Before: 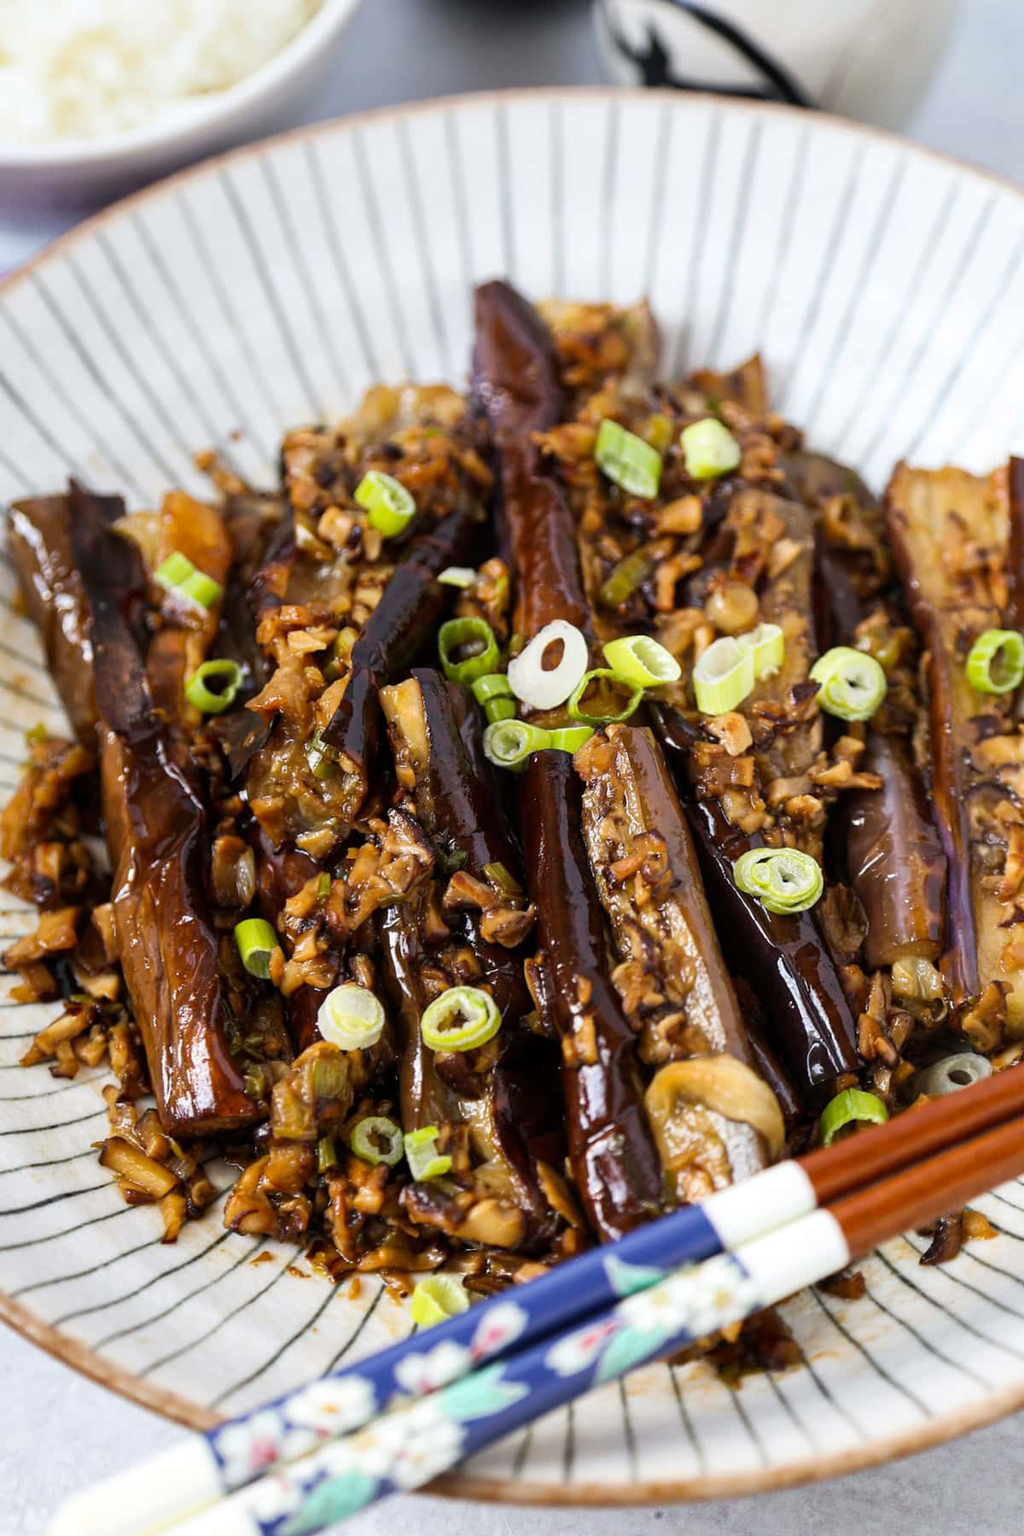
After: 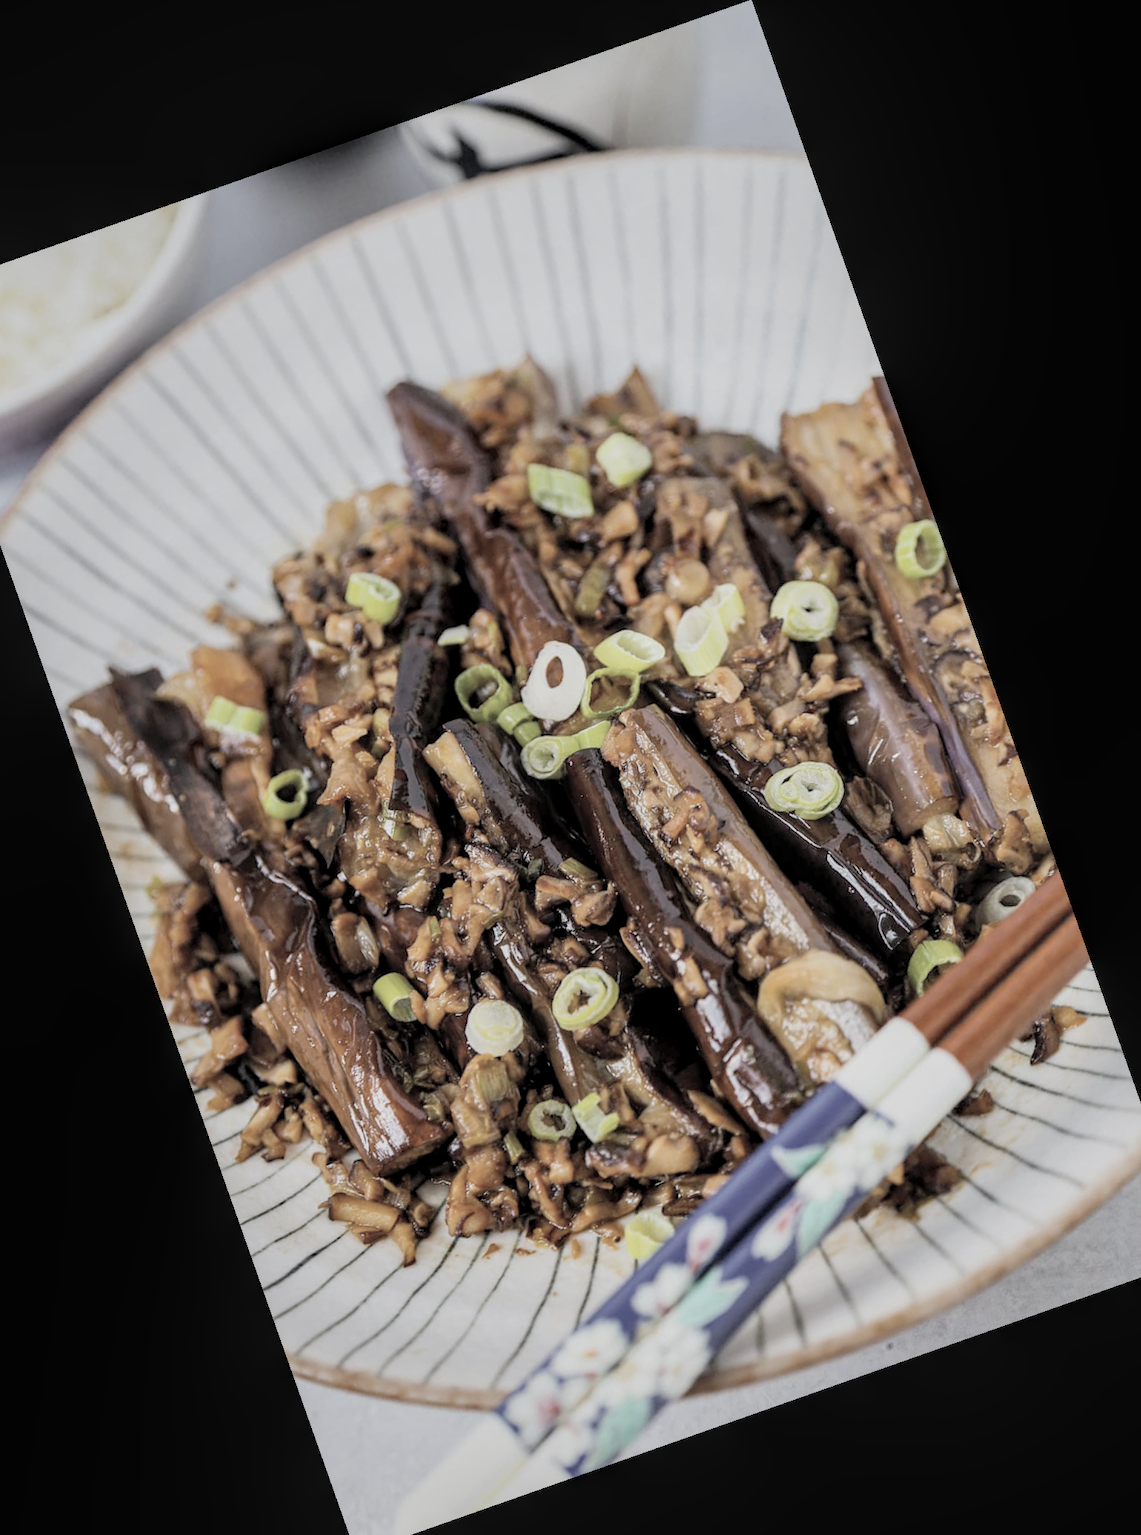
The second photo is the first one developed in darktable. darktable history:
crop and rotate: angle 19.43°, left 6.812%, right 4.125%, bottom 1.087%
local contrast: on, module defaults
filmic rgb: middle gray luminance 18.42%, black relative exposure -10.5 EV, white relative exposure 3.4 EV, threshold 6 EV, target black luminance 0%, hardness 6.03, latitude 99%, contrast 0.847, shadows ↔ highlights balance 0.505%, add noise in highlights 0, preserve chrominance max RGB, color science v3 (2019), use custom middle-gray values true, iterations of high-quality reconstruction 0, contrast in highlights soft, enable highlight reconstruction true
contrast brightness saturation: brightness 0.18, saturation -0.5
exposure: exposure -0.072 EV, compensate highlight preservation false
